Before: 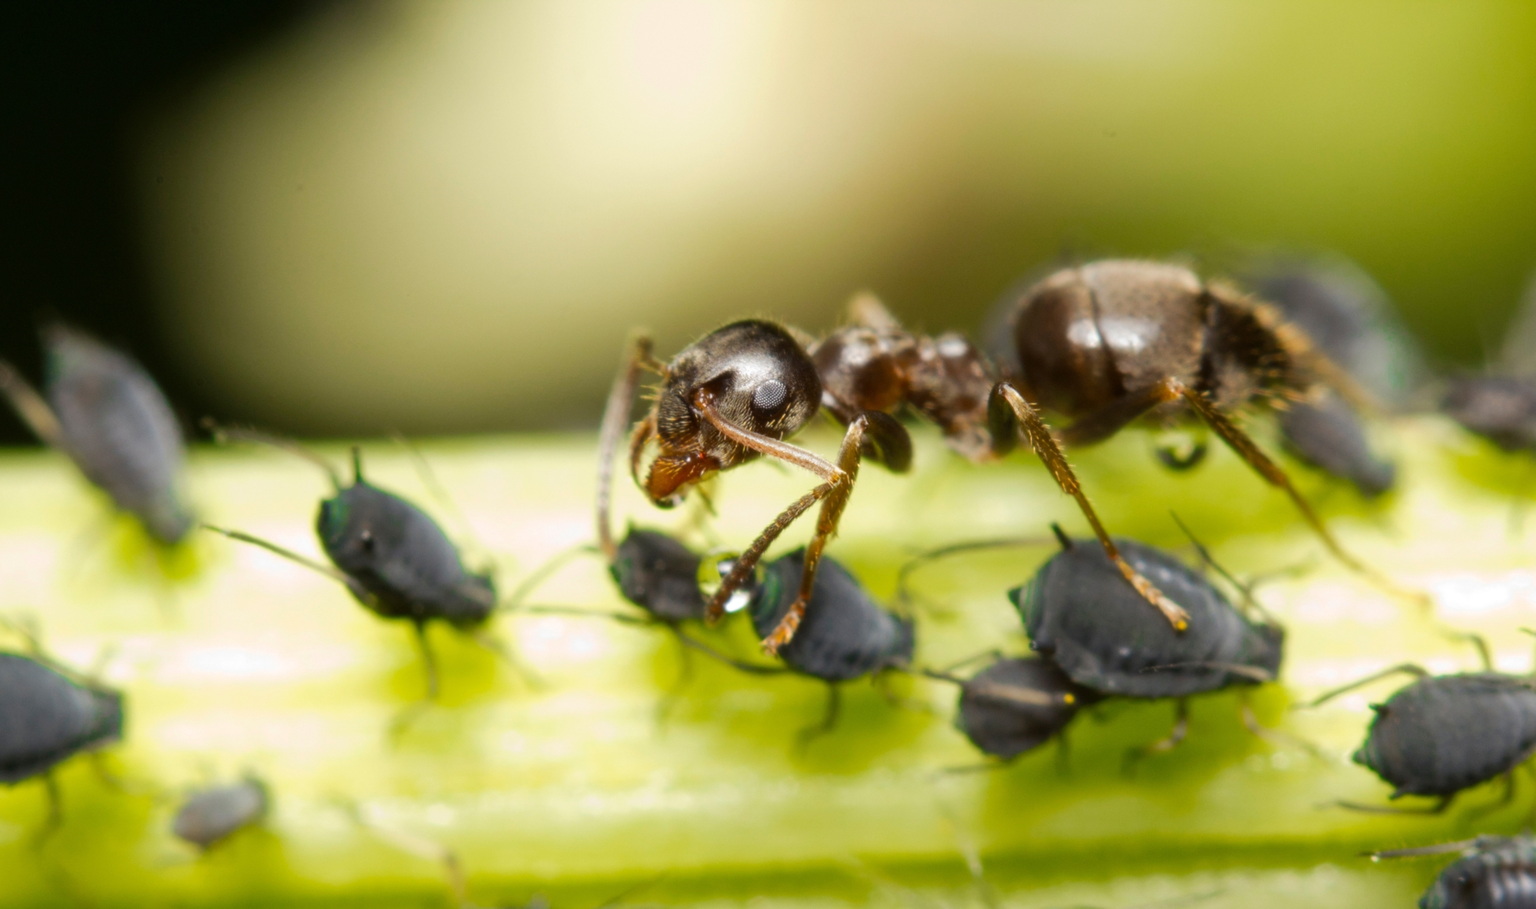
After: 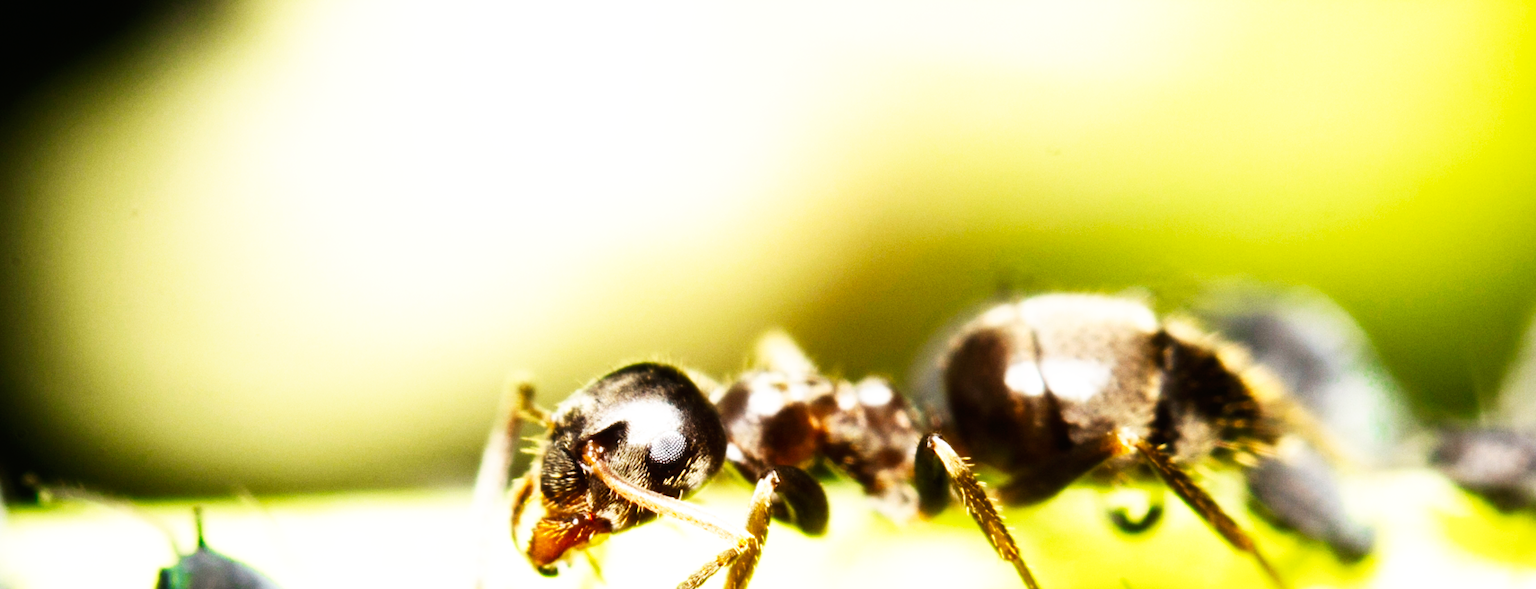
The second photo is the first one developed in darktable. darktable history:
tone equalizer: -8 EV -0.75 EV, -7 EV -0.7 EV, -6 EV -0.6 EV, -5 EV -0.4 EV, -3 EV 0.4 EV, -2 EV 0.6 EV, -1 EV 0.7 EV, +0 EV 0.75 EV, edges refinement/feathering 500, mask exposure compensation -1.57 EV, preserve details no
crop and rotate: left 11.812%, bottom 42.776%
base curve: curves: ch0 [(0, 0) (0.007, 0.004) (0.027, 0.03) (0.046, 0.07) (0.207, 0.54) (0.442, 0.872) (0.673, 0.972) (1, 1)], preserve colors none
